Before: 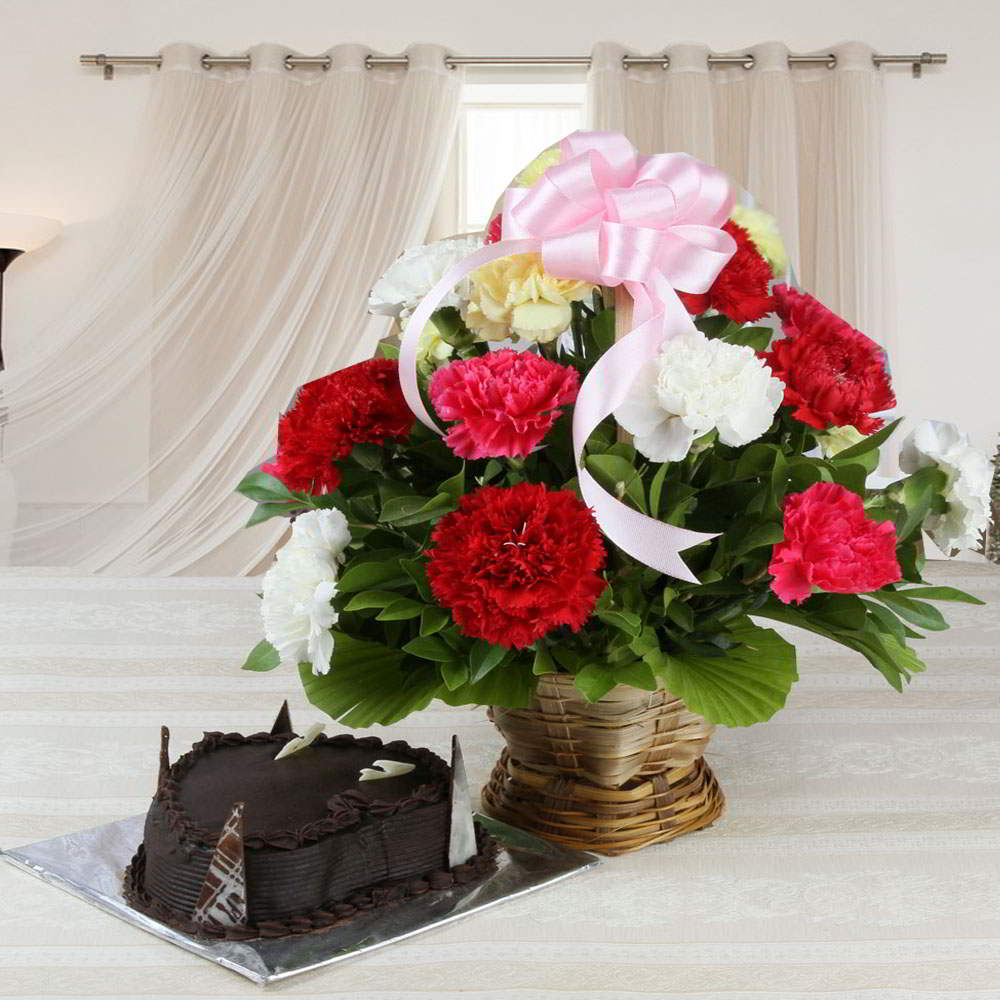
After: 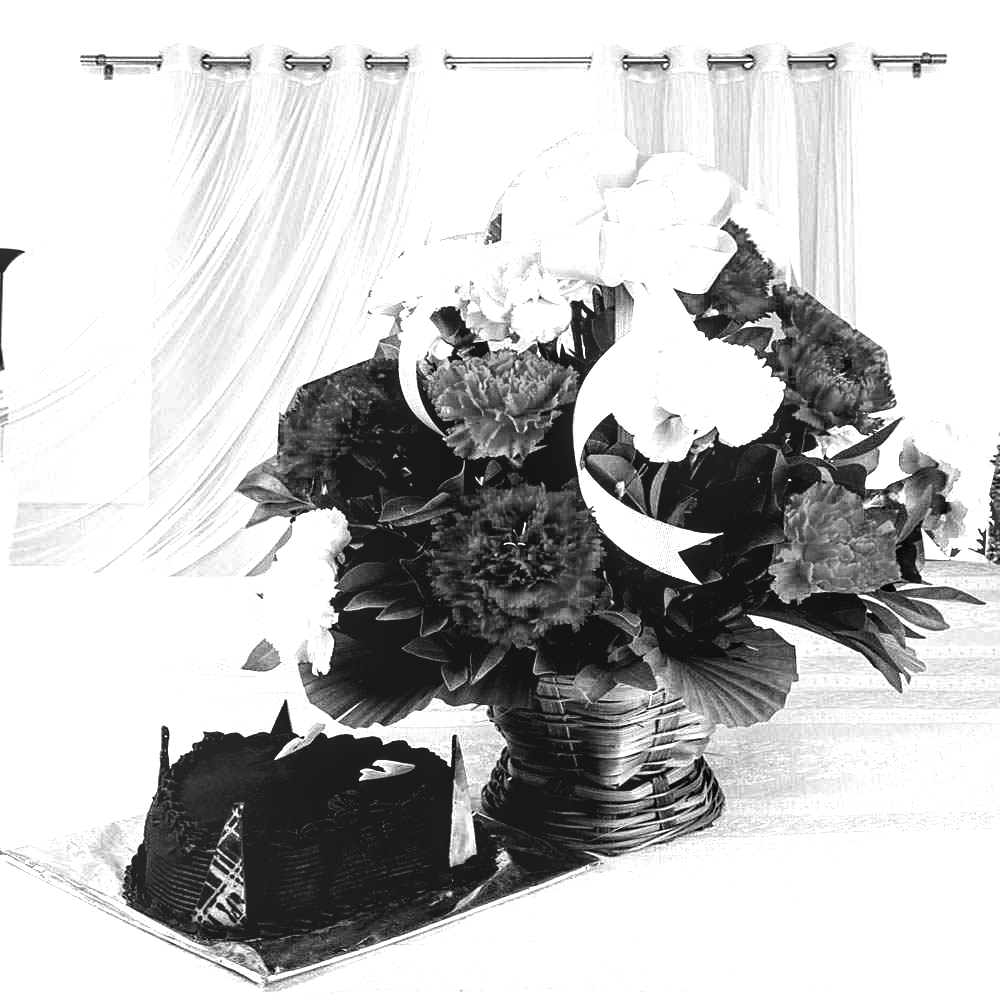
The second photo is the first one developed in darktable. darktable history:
sharpen: on, module defaults
exposure: black level correction 0, exposure 1.1 EV, compensate highlight preservation false
local contrast: on, module defaults
monochrome: a -92.57, b 58.91
levels: mode automatic, black 8.58%, gray 59.42%, levels [0, 0.445, 1]
contrast brightness saturation: contrast 0.1, brightness 0.3, saturation 0.14
